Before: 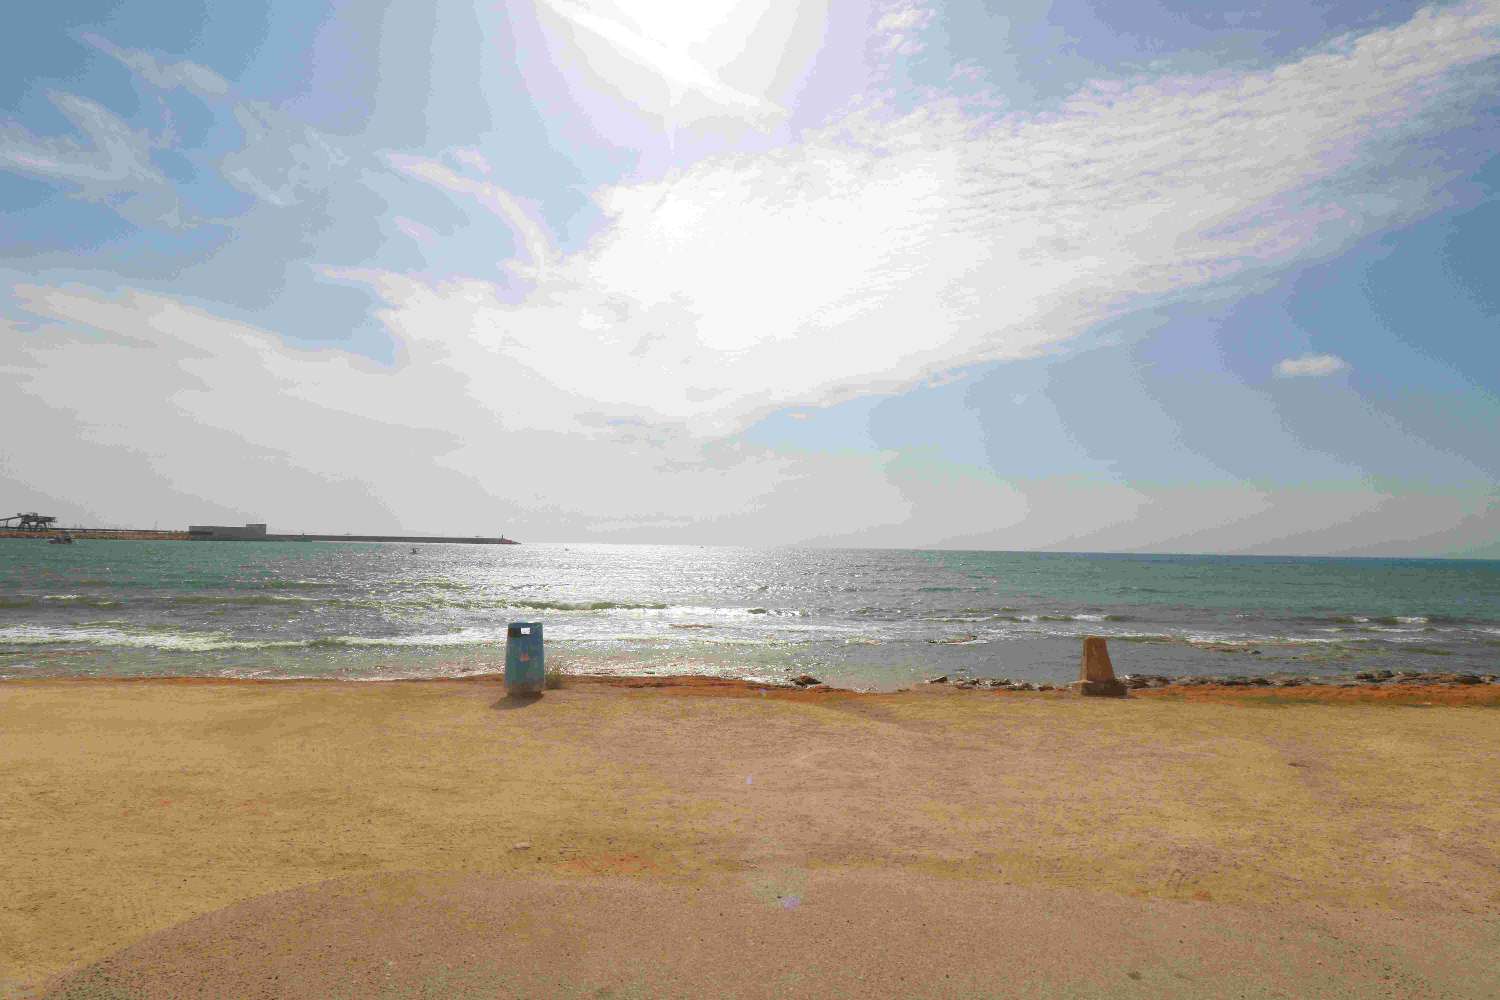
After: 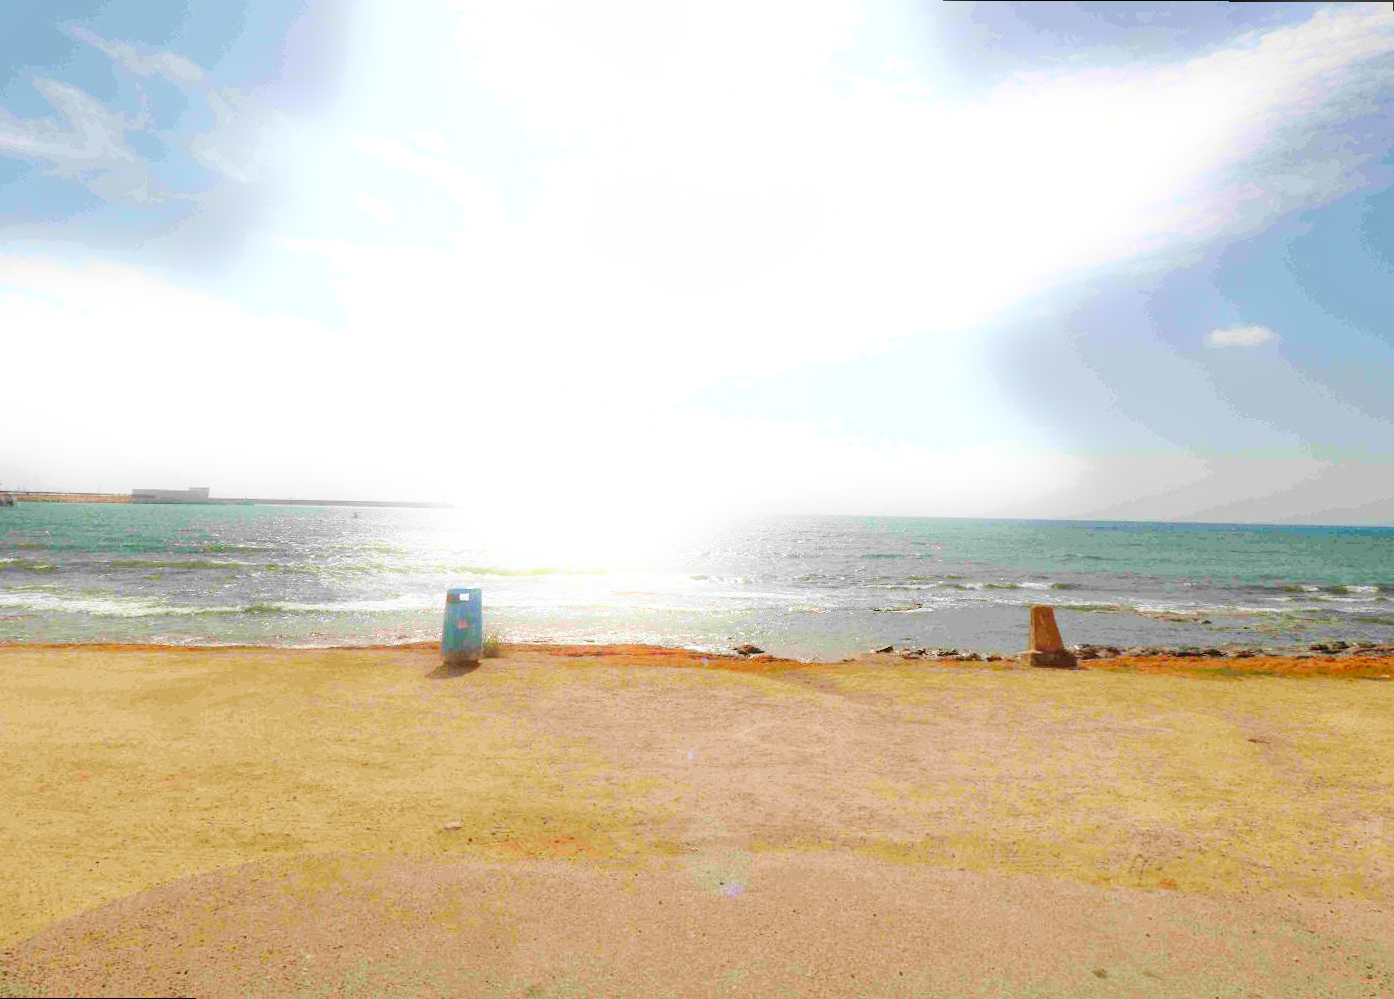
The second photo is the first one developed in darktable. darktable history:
base curve: curves: ch0 [(0, 0) (0.036, 0.025) (0.121, 0.166) (0.206, 0.329) (0.605, 0.79) (1, 1)], preserve colors none
white balance: emerald 1
tone equalizer: -8 EV 0.25 EV, -7 EV 0.417 EV, -6 EV 0.417 EV, -5 EV 0.25 EV, -3 EV -0.25 EV, -2 EV -0.417 EV, -1 EV -0.417 EV, +0 EV -0.25 EV, edges refinement/feathering 500, mask exposure compensation -1.57 EV, preserve details guided filter
rotate and perspective: rotation 0.215°, lens shift (vertical) -0.139, crop left 0.069, crop right 0.939, crop top 0.002, crop bottom 0.996
exposure: black level correction 0.001, exposure 0.5 EV, compensate exposure bias true, compensate highlight preservation false
bloom: size 5%, threshold 95%, strength 15%
